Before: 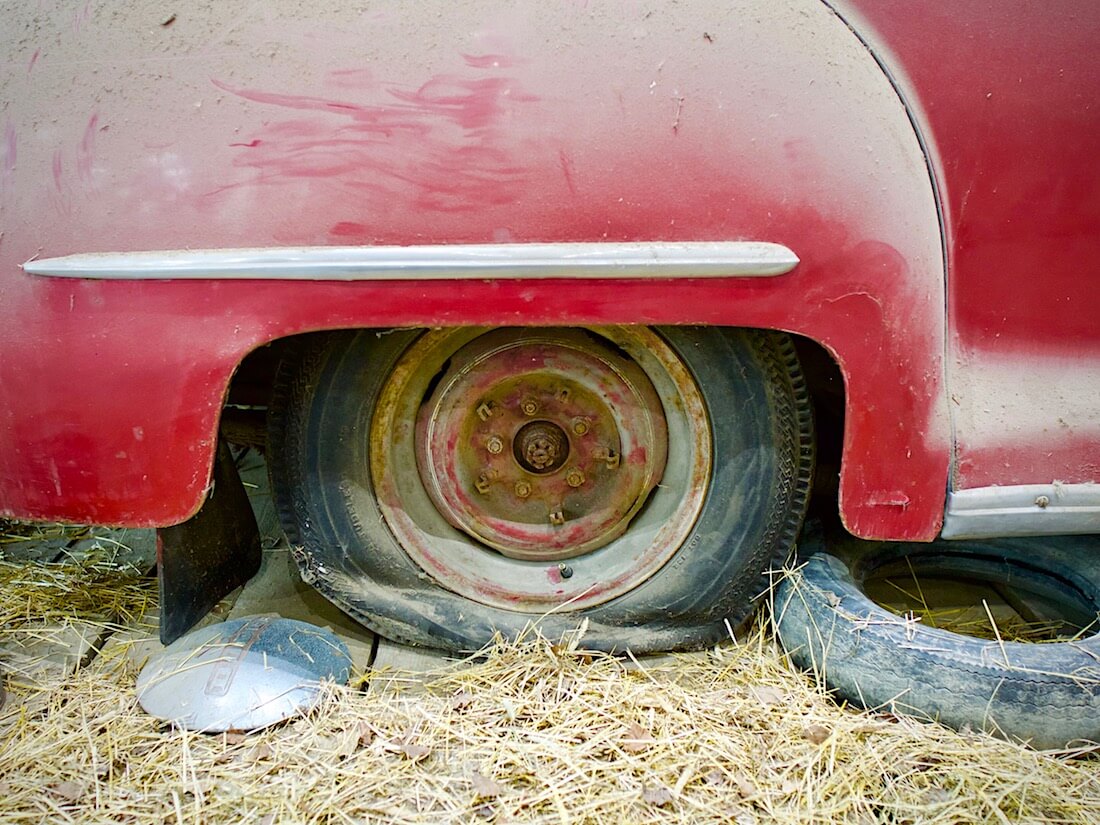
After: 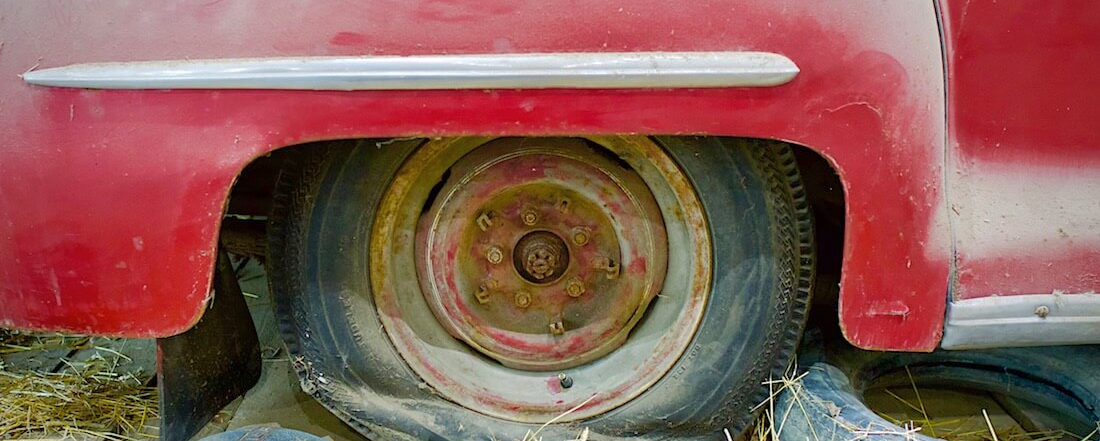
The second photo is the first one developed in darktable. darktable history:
crop and rotate: top 23.043%, bottom 23.437%
shadows and highlights: on, module defaults
